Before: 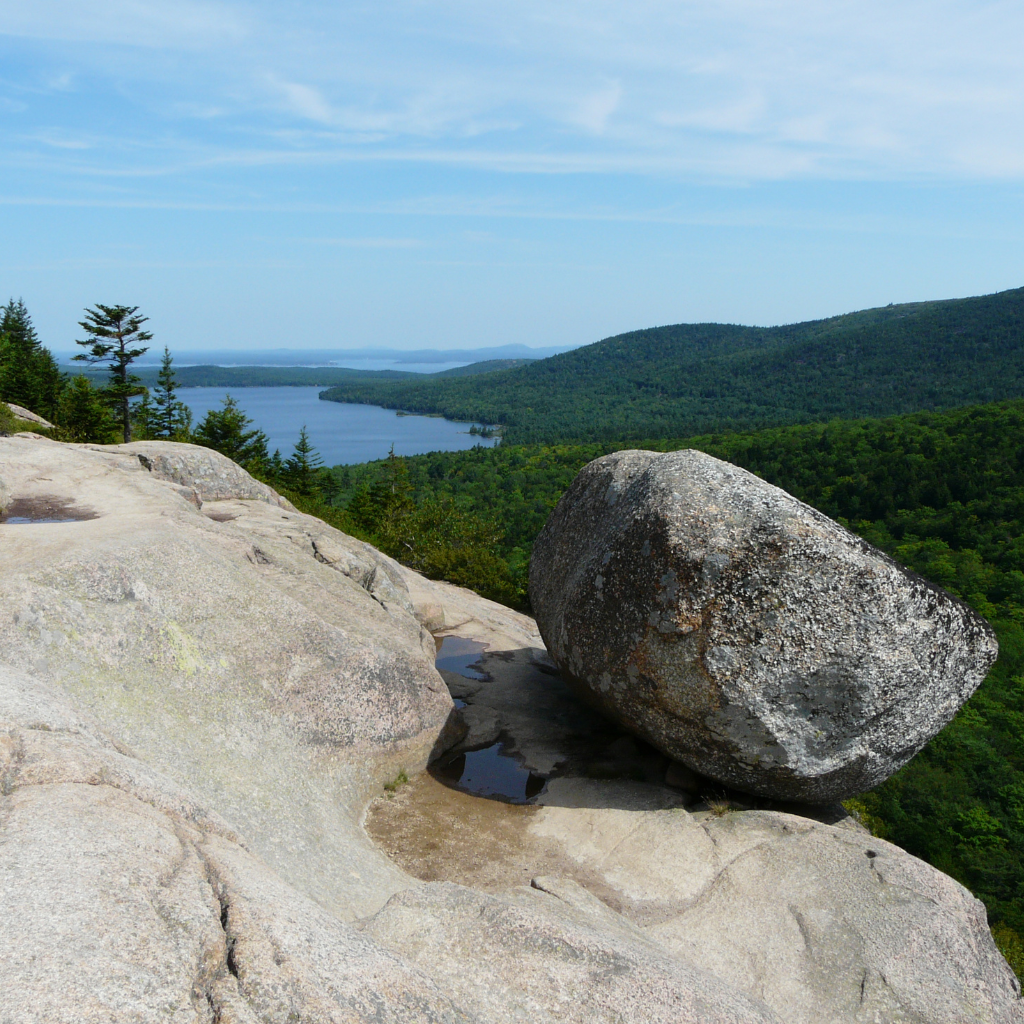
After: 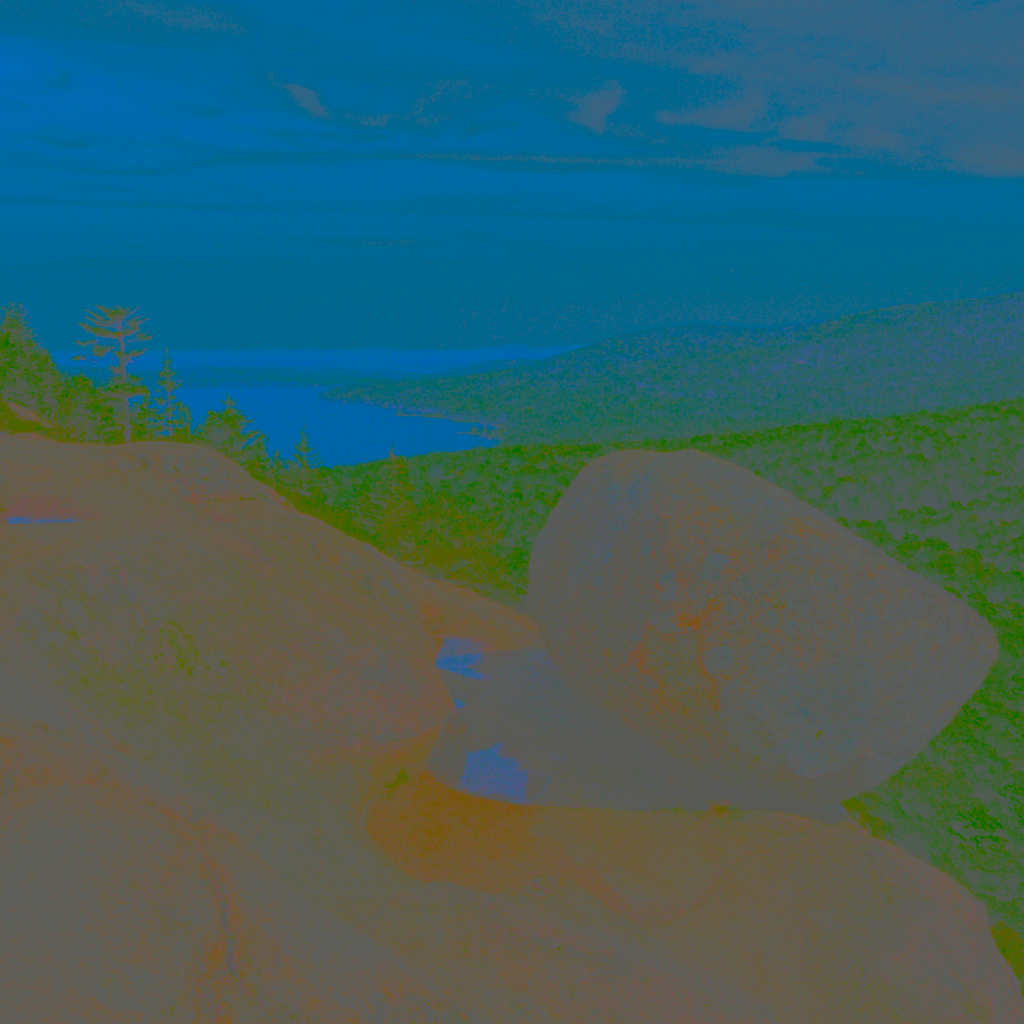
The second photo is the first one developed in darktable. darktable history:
contrast brightness saturation: contrast -0.97, brightness -0.178, saturation 0.745
